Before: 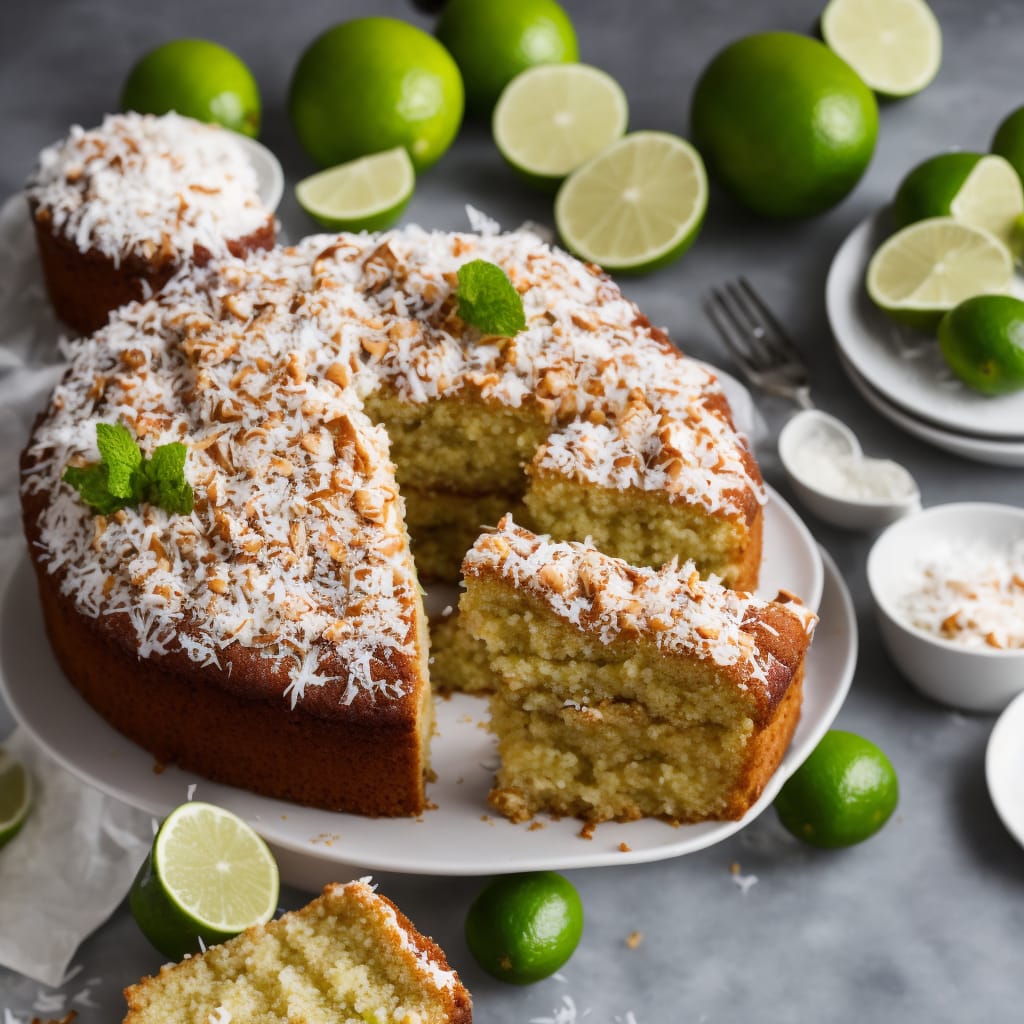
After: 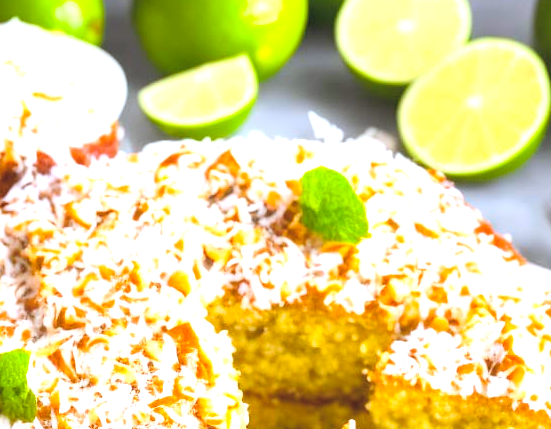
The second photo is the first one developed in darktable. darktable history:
contrast brightness saturation: contrast 0.103, brightness 0.307, saturation 0.146
exposure: black level correction 0, exposure 1.17 EV, compensate exposure bias true, compensate highlight preservation false
color balance rgb: highlights gain › luminance 17.152%, highlights gain › chroma 2.932%, highlights gain › hue 257.86°, perceptual saturation grading › global saturation 30.845%, global vibrance 9.454%
crop: left 15.337%, top 9.109%, right 30.809%, bottom 48.975%
